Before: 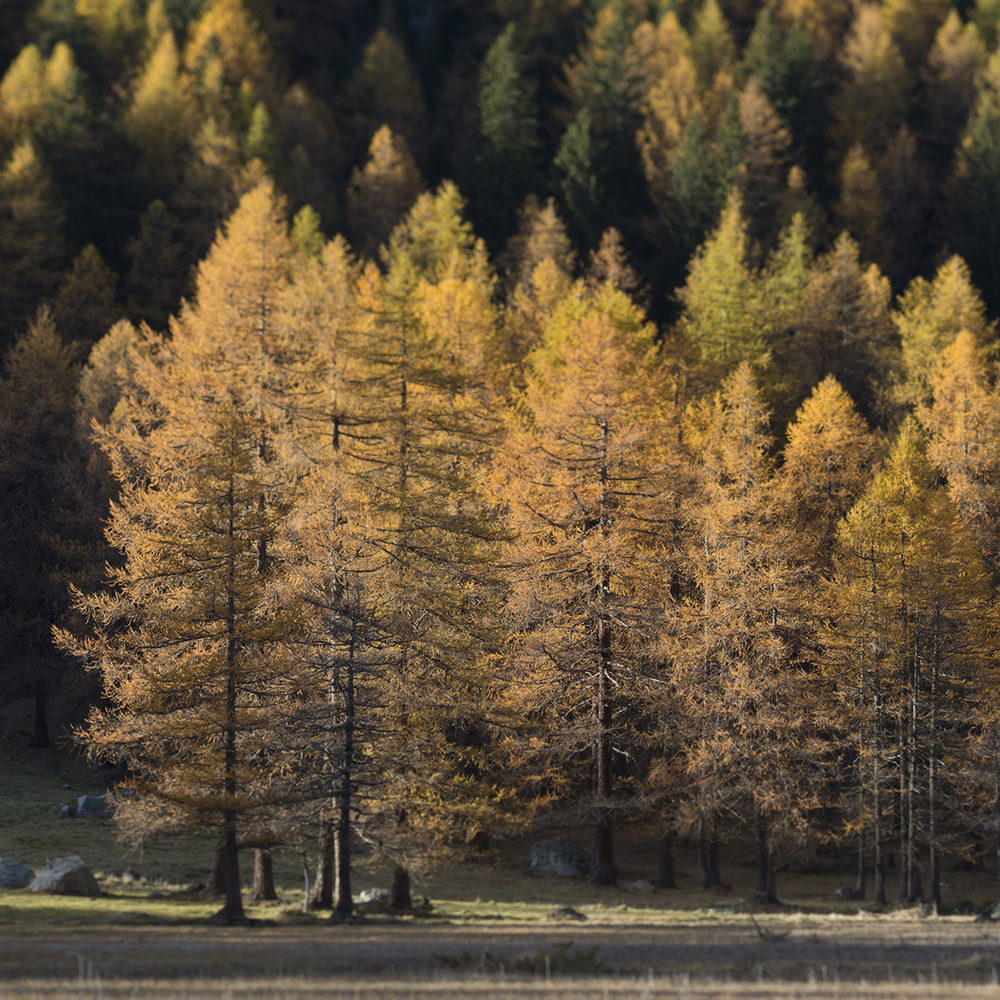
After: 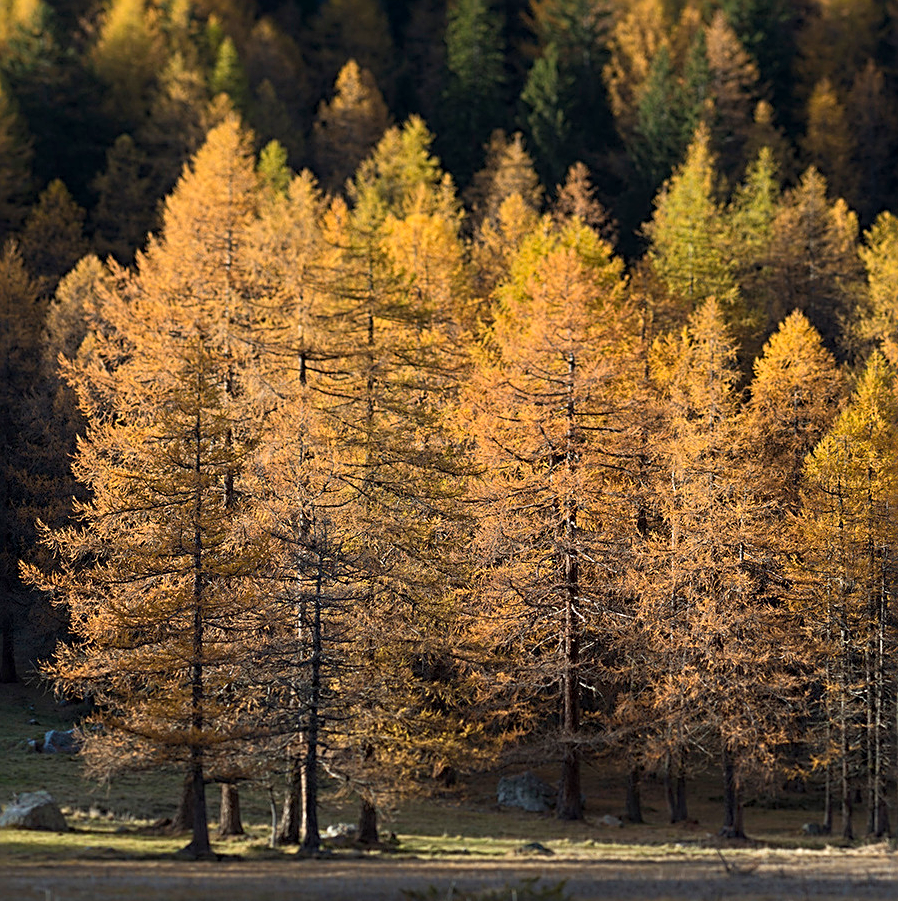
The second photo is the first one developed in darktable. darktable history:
shadows and highlights: shadows -40.86, highlights 62.39, highlights color adjustment 33.09%, soften with gaussian
crop: left 3.362%, top 6.519%, right 6.744%, bottom 3.33%
local contrast: highlights 101%, shadows 99%, detail 119%, midtone range 0.2
contrast brightness saturation: contrast 0.033, brightness 0.058, saturation 0.126
sharpen: radius 2.671, amount 0.662
